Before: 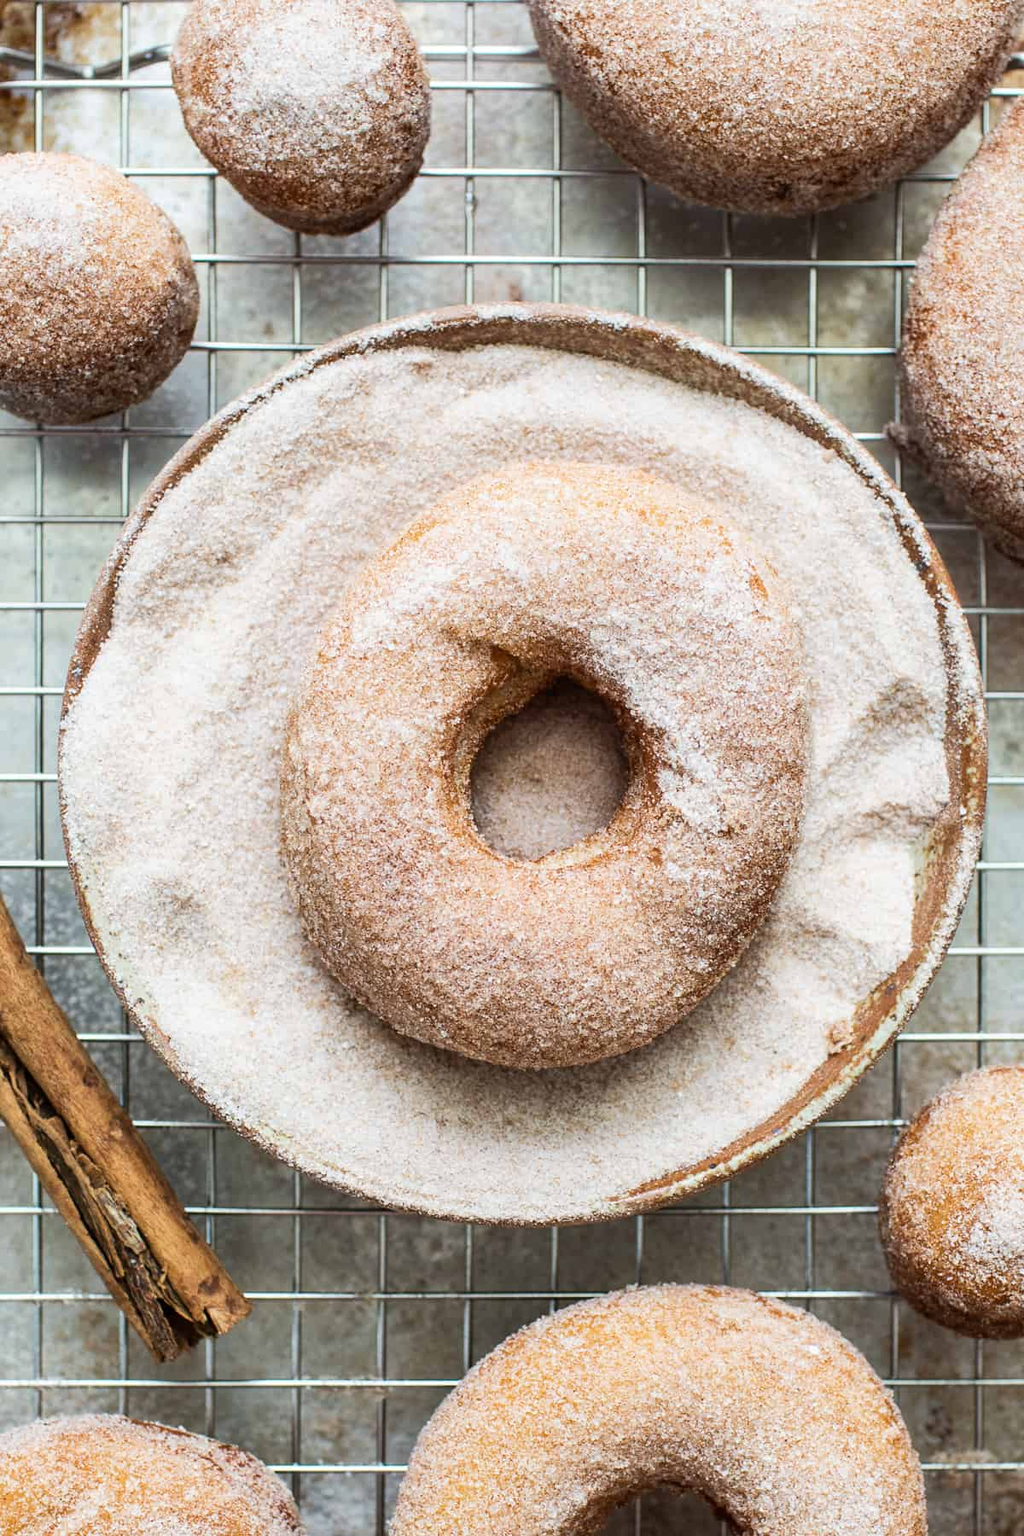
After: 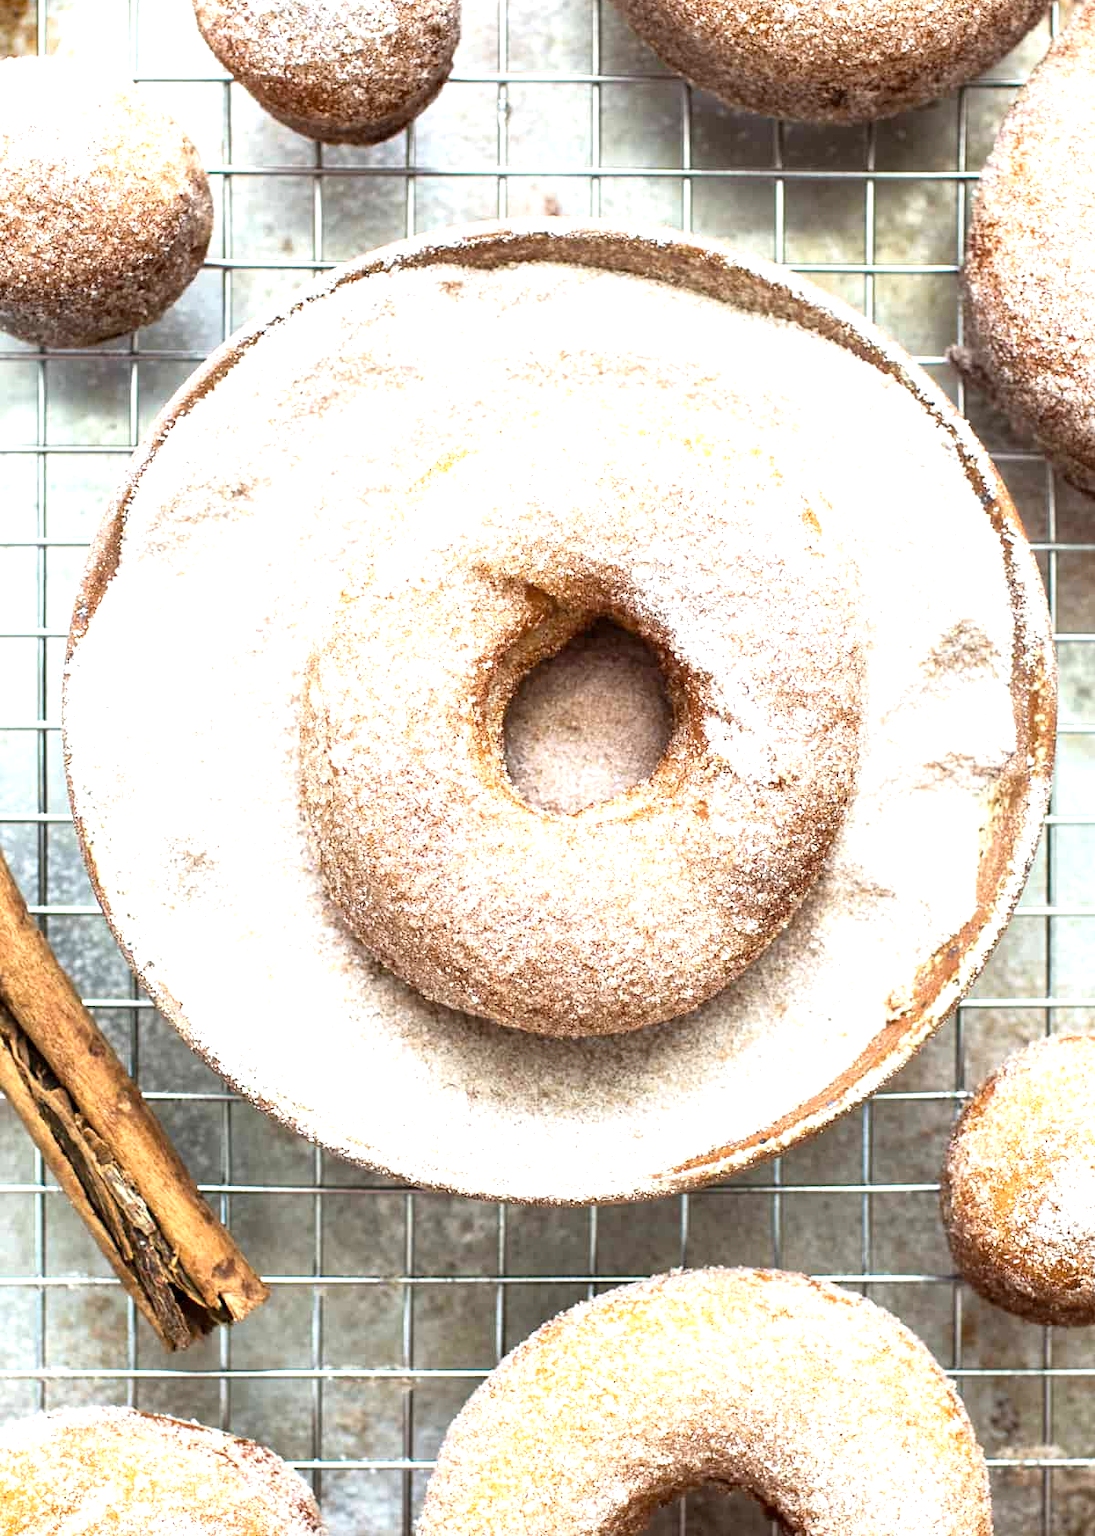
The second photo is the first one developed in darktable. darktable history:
crop and rotate: top 6.505%
exposure: black level correction 0.001, exposure 0.96 EV, compensate highlight preservation false
